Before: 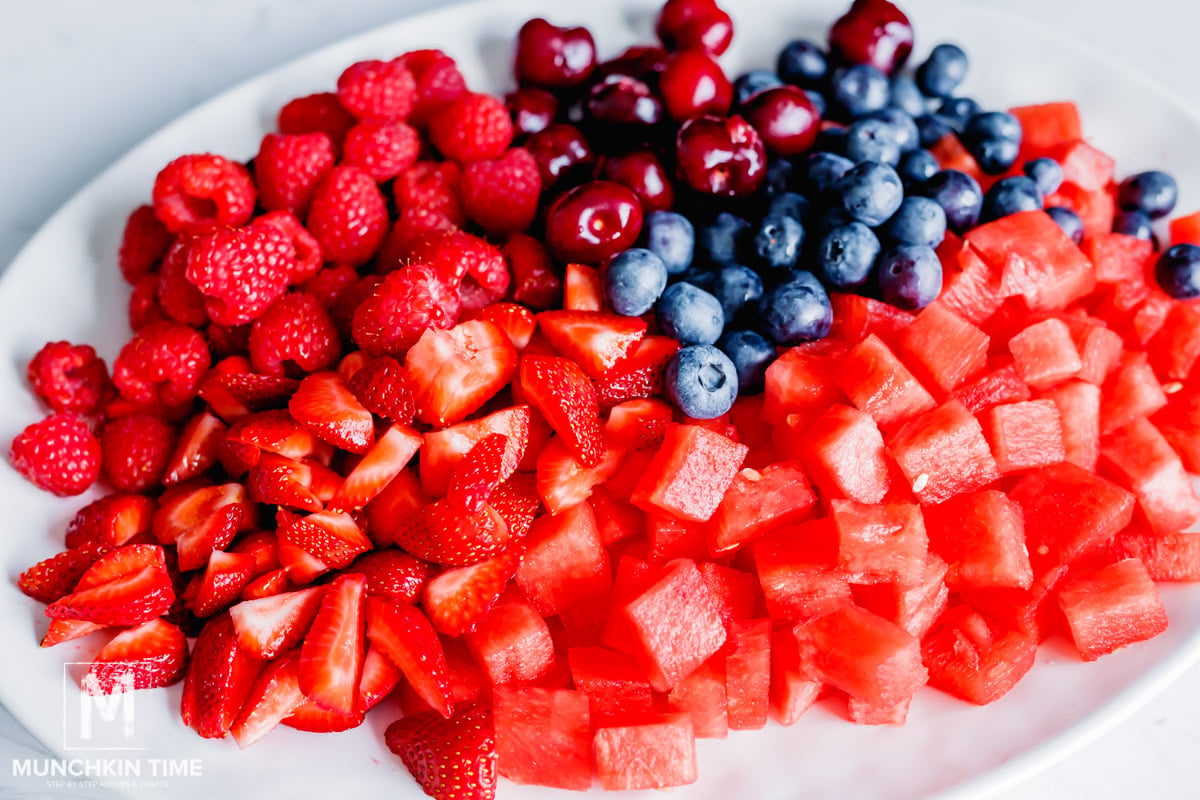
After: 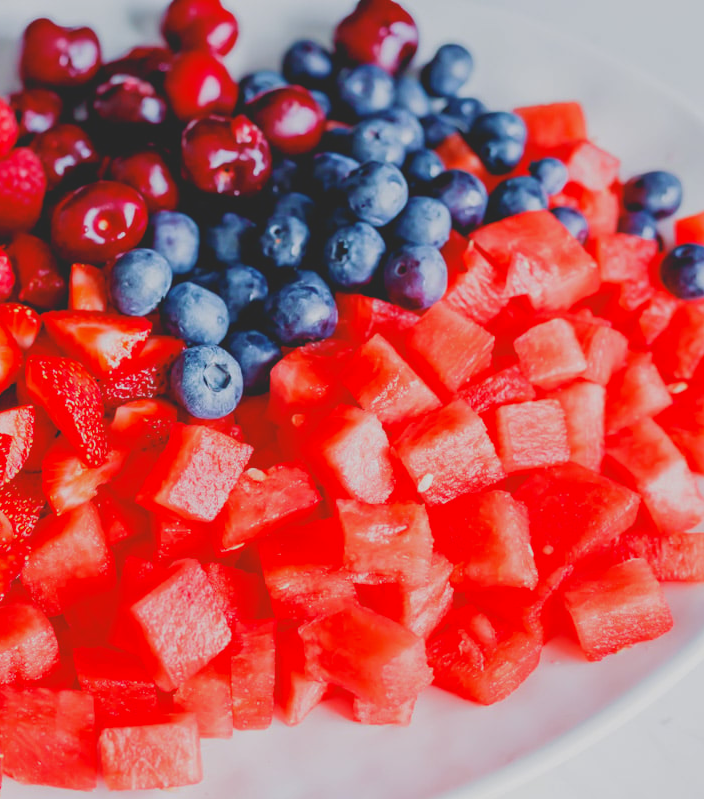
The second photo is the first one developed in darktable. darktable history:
contrast brightness saturation: contrast -0.292
crop: left 41.282%
